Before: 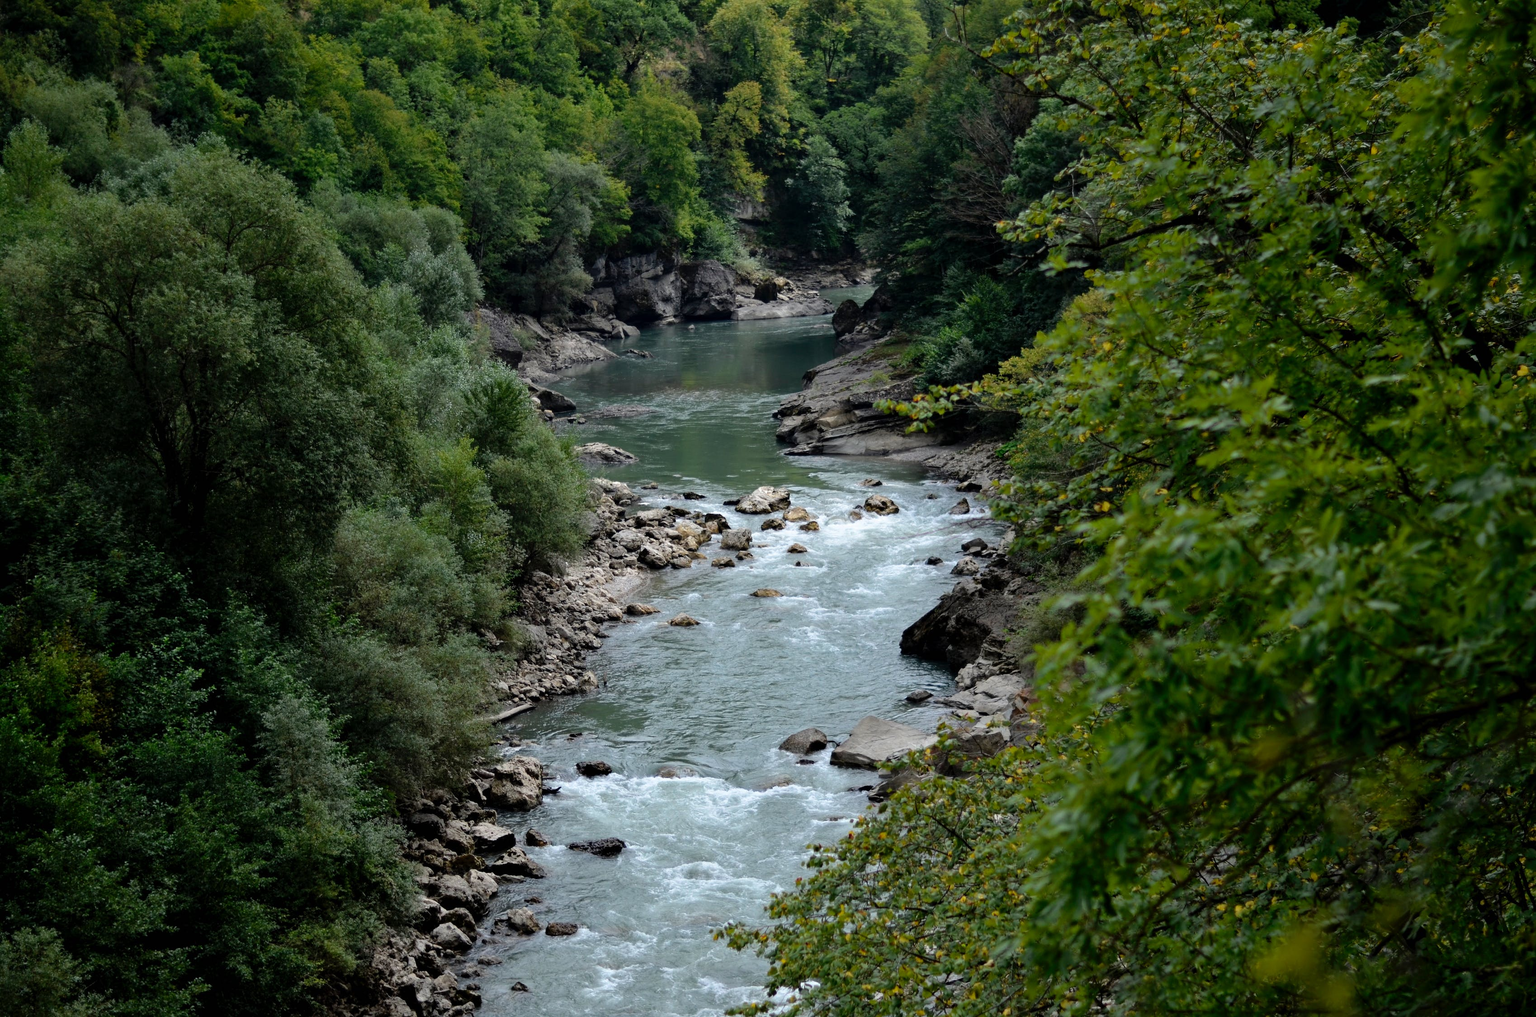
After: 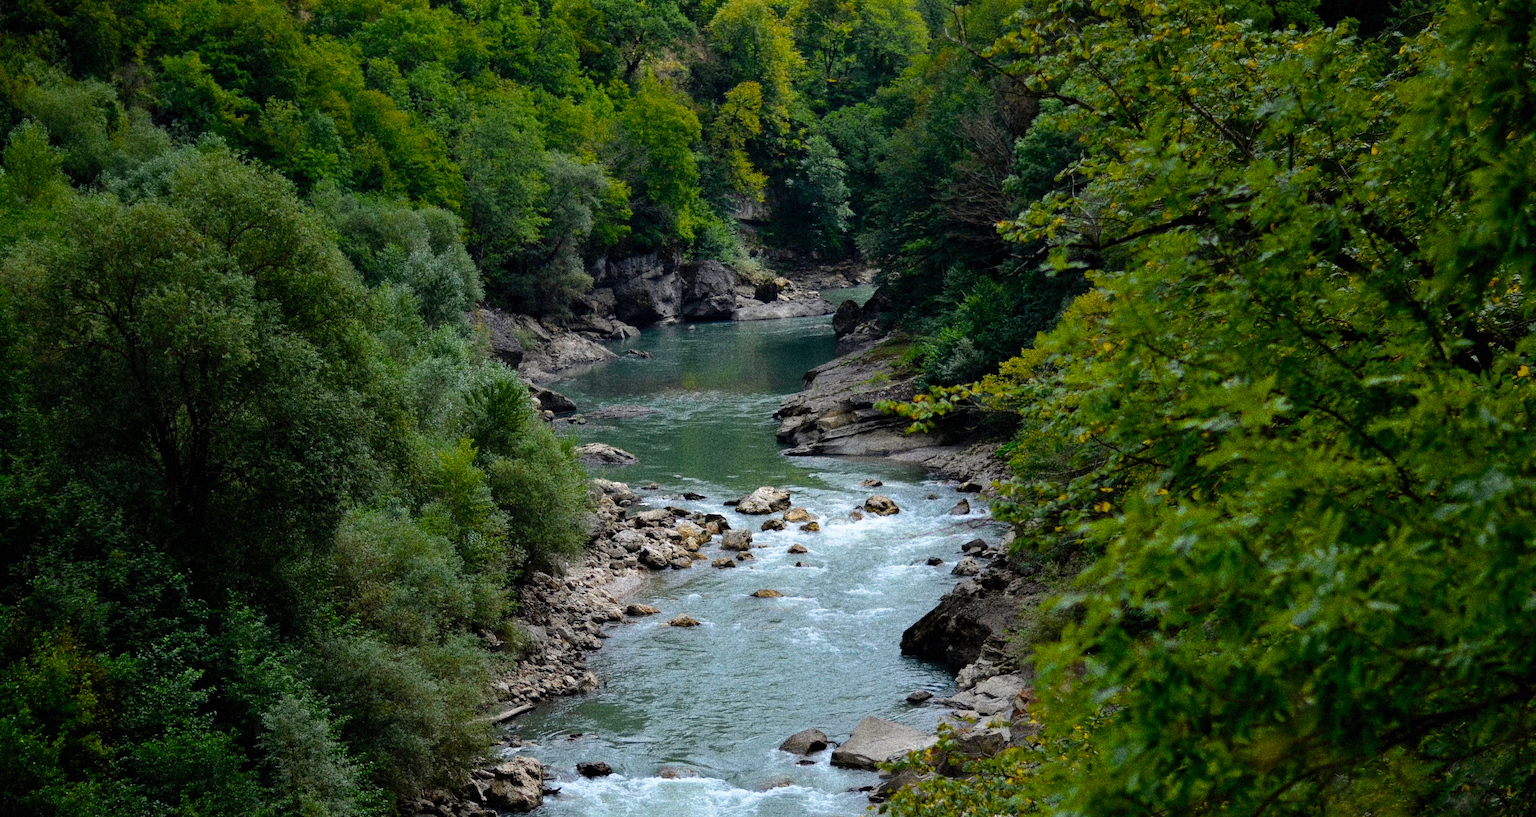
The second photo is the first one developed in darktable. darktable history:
grain: coarseness 14.49 ISO, strength 48.04%, mid-tones bias 35%
color balance rgb: perceptual saturation grading › global saturation 30%, global vibrance 20%
crop: bottom 19.644%
